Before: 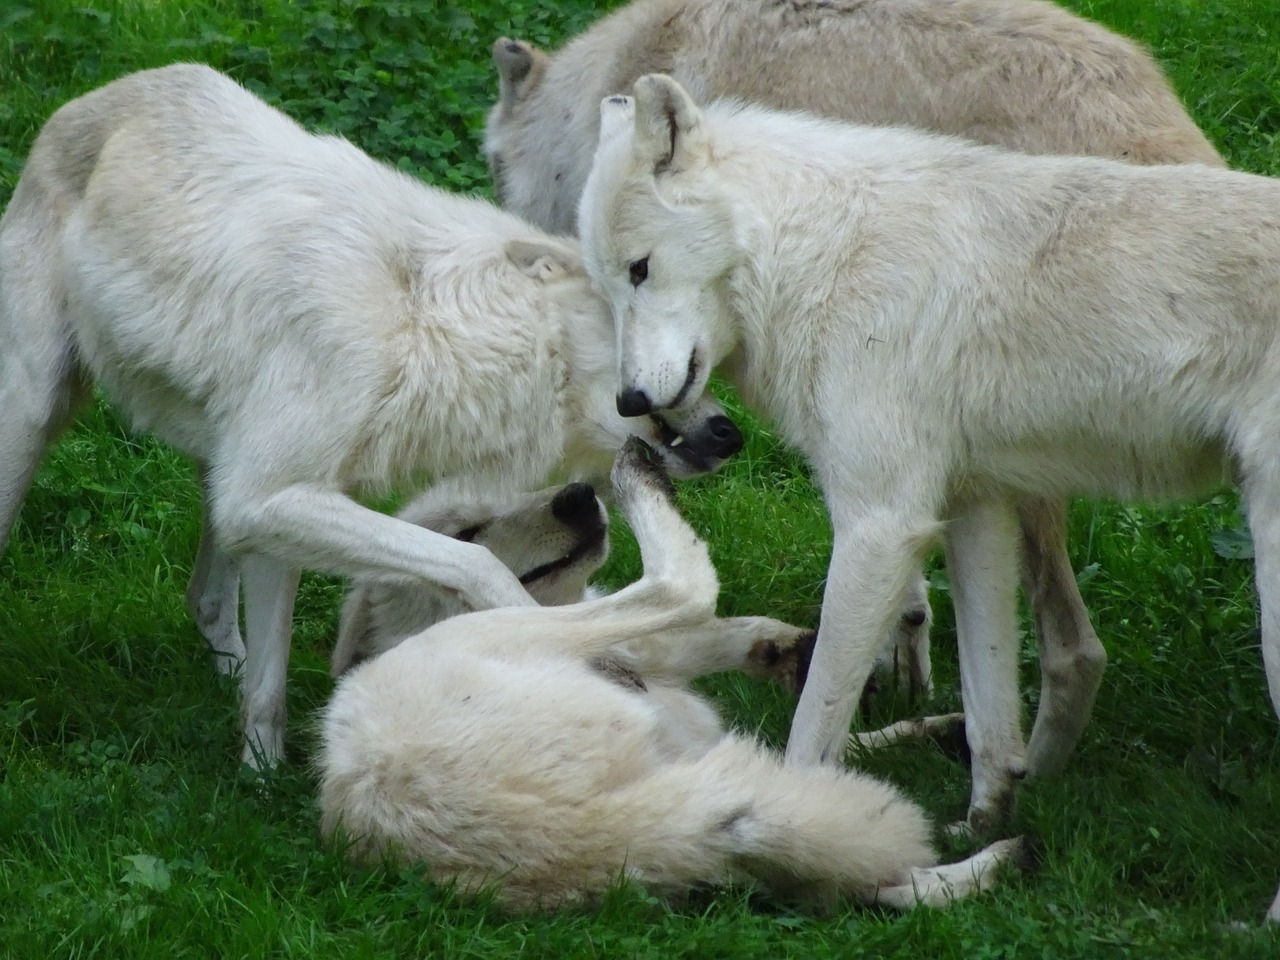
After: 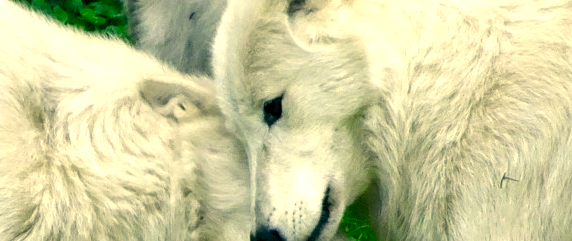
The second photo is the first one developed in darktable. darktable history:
crop: left 28.64%, top 16.832%, right 26.637%, bottom 58.055%
exposure: black level correction 0.004, exposure 0.014 EV, compensate highlight preservation false
contrast brightness saturation: saturation -0.1
color correction: highlights a* 21.16, highlights b* 19.61
color balance rgb: shadows lift › luminance -7.7%, shadows lift › chroma 2.13%, shadows lift › hue 165.27°, power › luminance -7.77%, power › chroma 1.1%, power › hue 215.88°, highlights gain › luminance 15.15%, highlights gain › chroma 7%, highlights gain › hue 125.57°, global offset › luminance -0.33%, global offset › chroma 0.11%, global offset › hue 165.27°, perceptual saturation grading › global saturation 24.42%, perceptual saturation grading › highlights -24.42%, perceptual saturation grading › mid-tones 24.42%, perceptual saturation grading › shadows 40%, perceptual brilliance grading › global brilliance -5%, perceptual brilliance grading › highlights 24.42%, perceptual brilliance grading › mid-tones 7%, perceptual brilliance grading › shadows -5%
